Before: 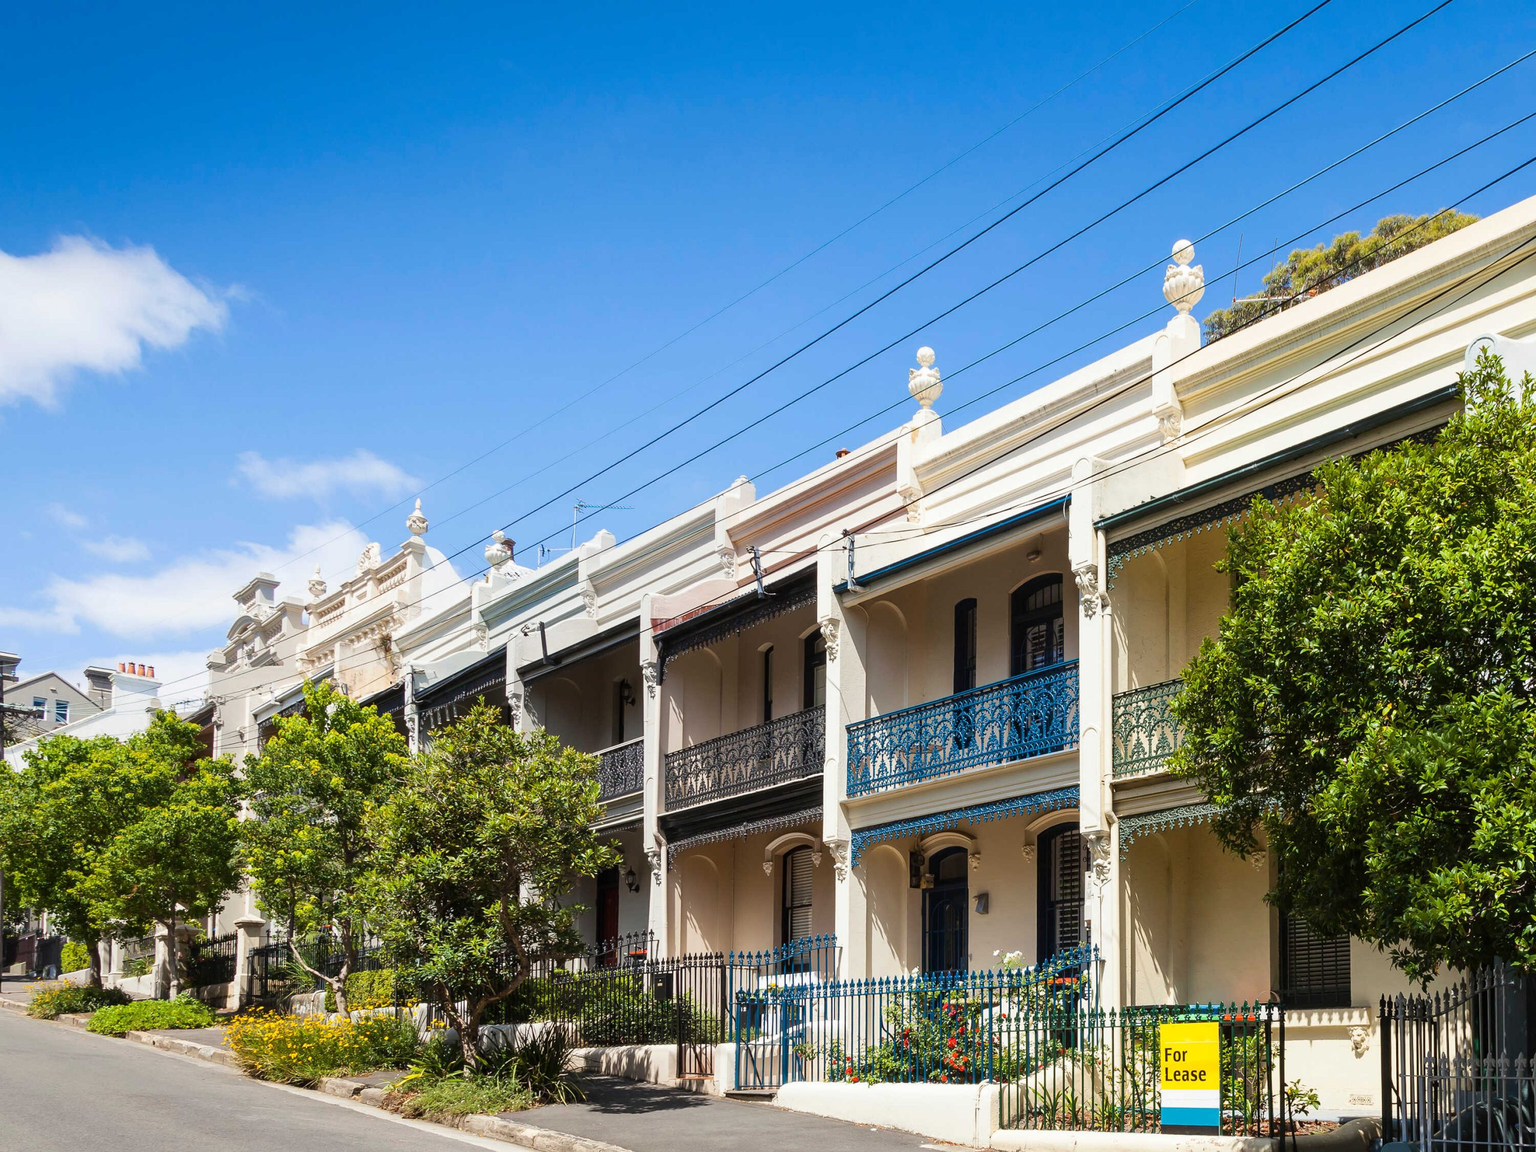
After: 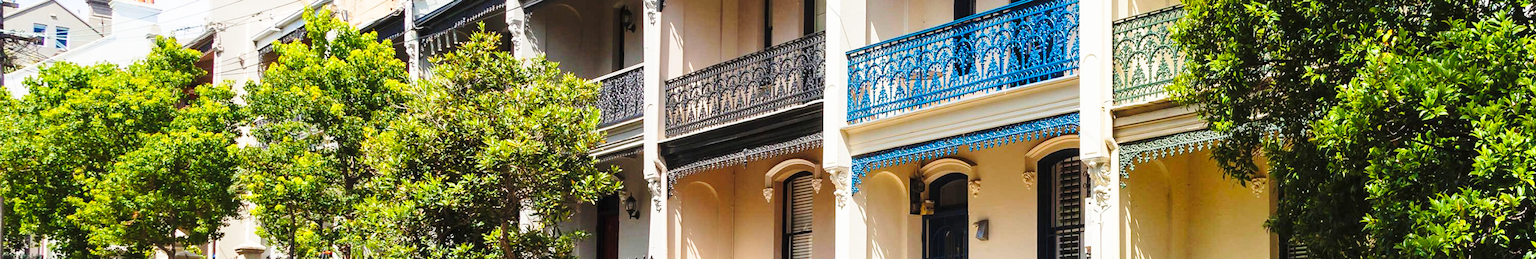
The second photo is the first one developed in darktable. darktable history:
shadows and highlights: radius 333.67, shadows 65.23, highlights 6.2, compress 87.77%, soften with gaussian
base curve: curves: ch0 [(0, 0) (0.028, 0.03) (0.121, 0.232) (0.46, 0.748) (0.859, 0.968) (1, 1)], preserve colors none
crop and rotate: top 58.524%, bottom 18.906%
contrast brightness saturation: brightness 0.089, saturation 0.19
